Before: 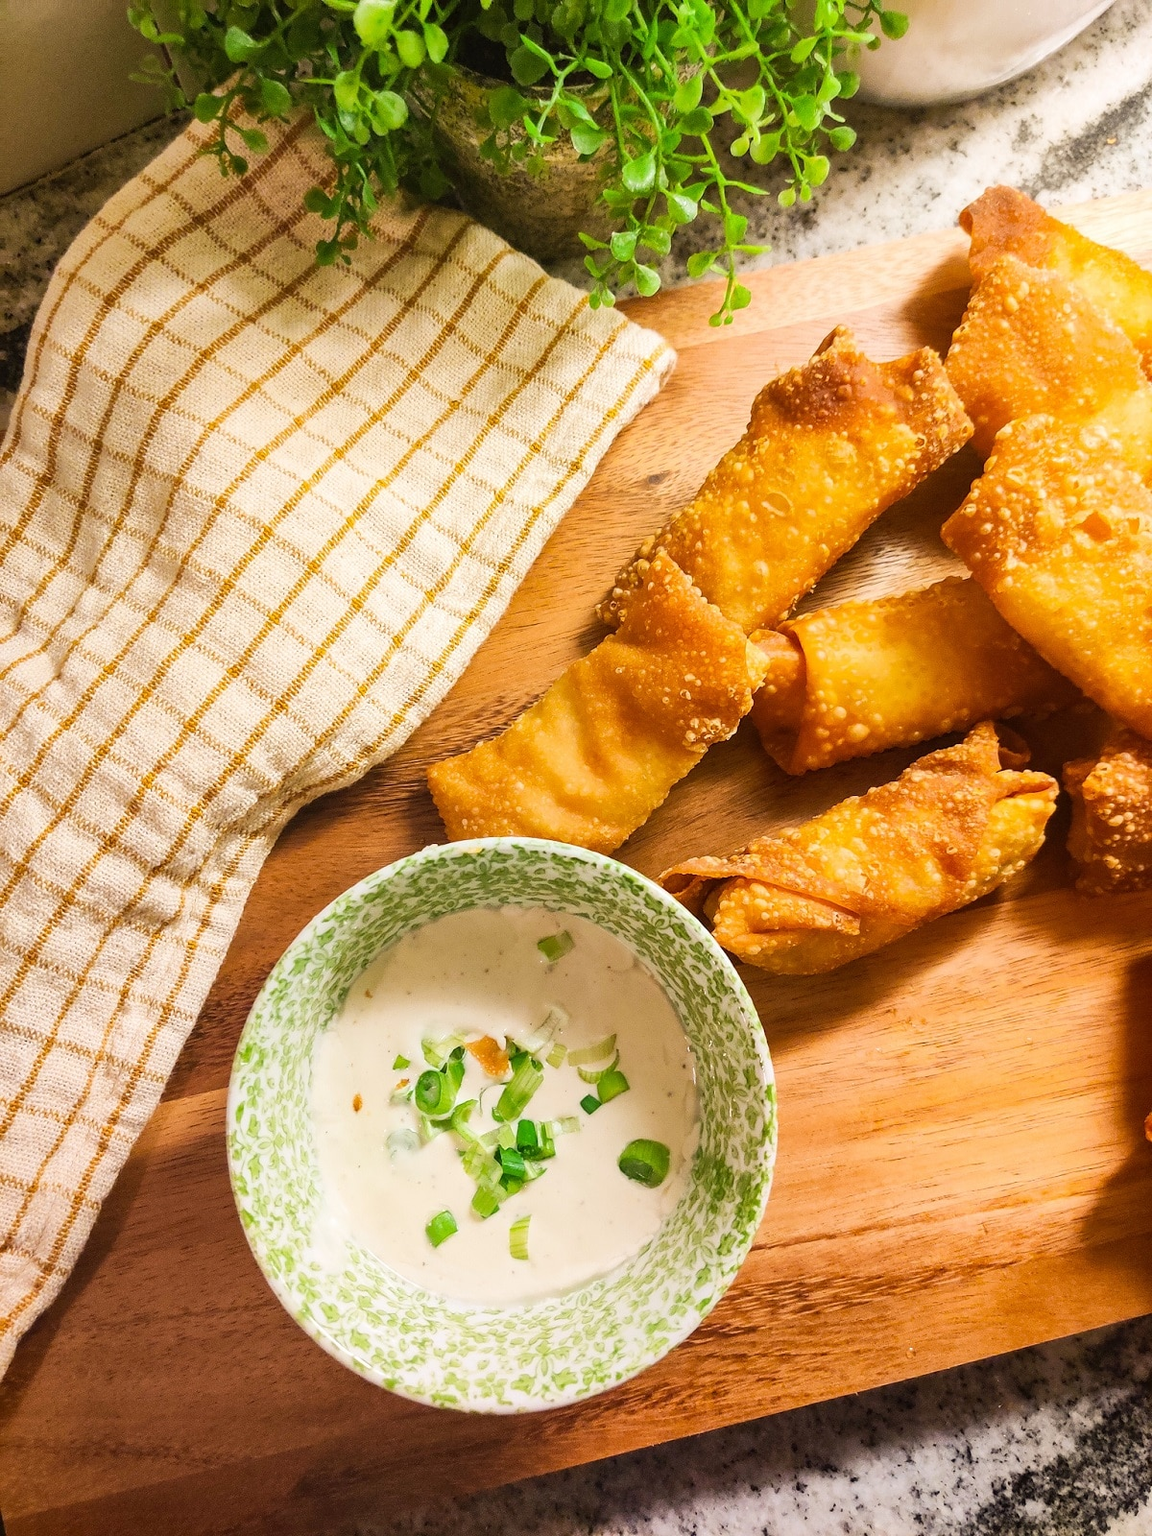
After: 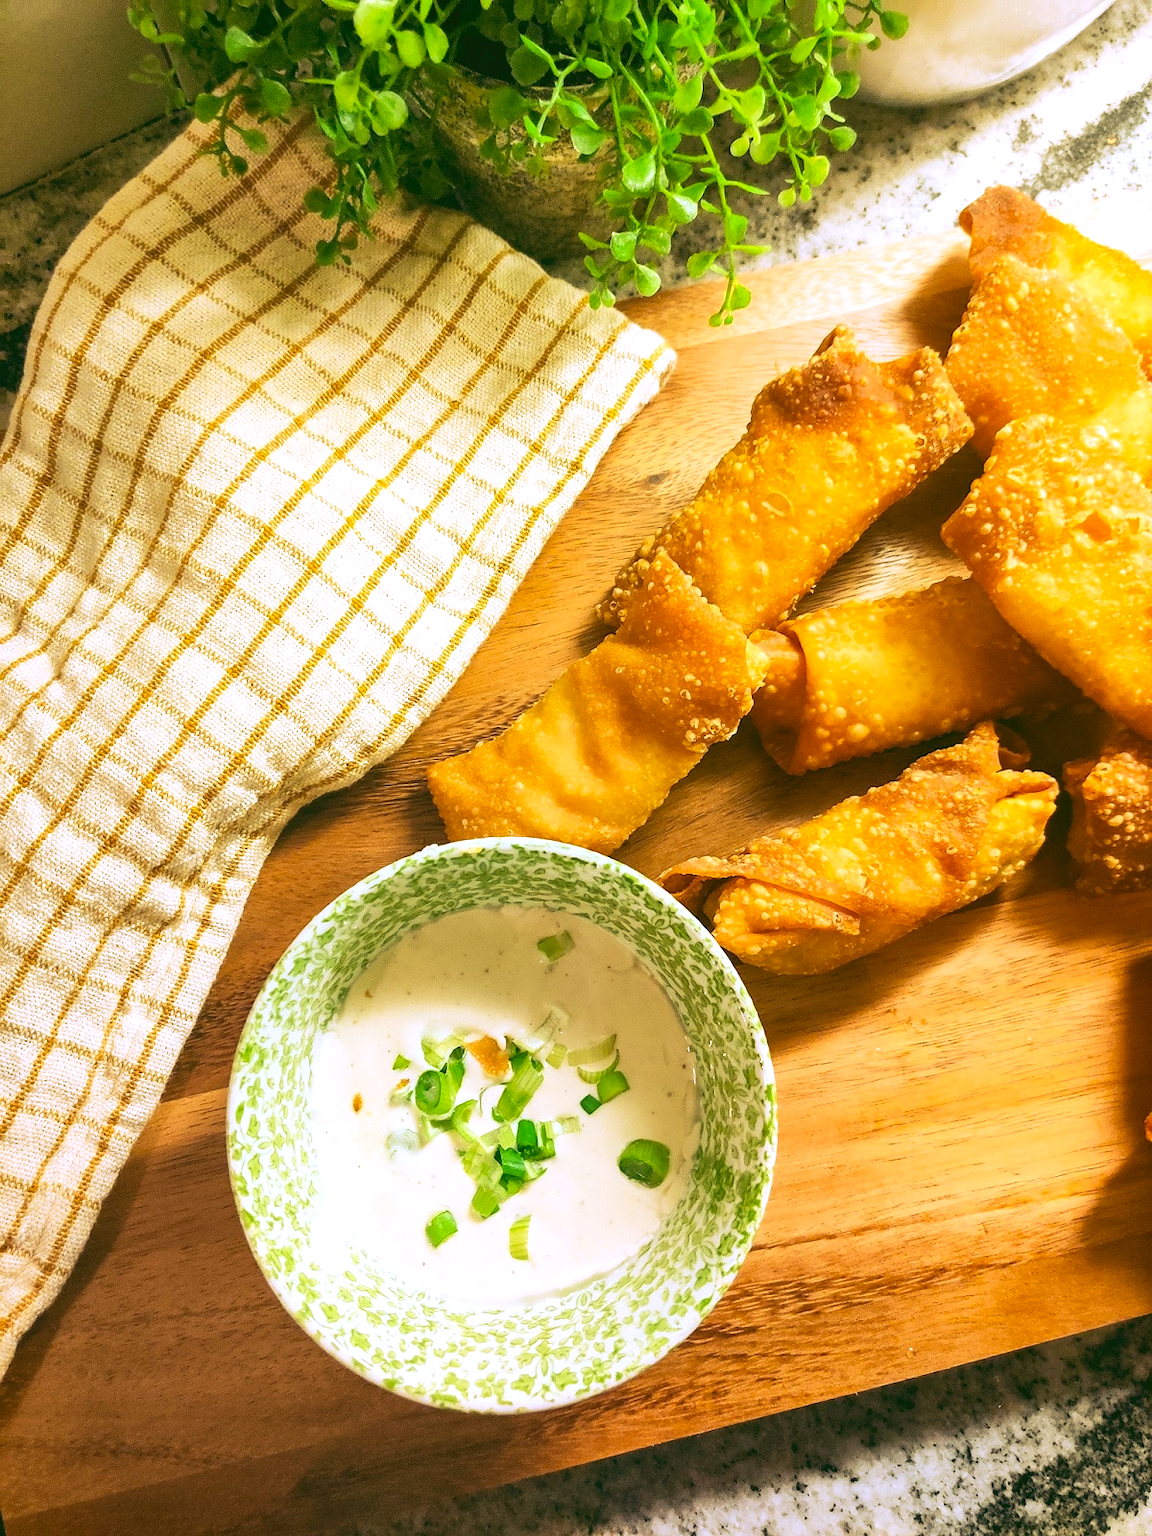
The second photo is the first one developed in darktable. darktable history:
rgb curve: curves: ch0 [(0.123, 0.061) (0.995, 0.887)]; ch1 [(0.06, 0.116) (1, 0.906)]; ch2 [(0, 0) (0.824, 0.69) (1, 1)], mode RGB, independent channels, compensate middle gray true
exposure: exposure 0.636 EV, compensate highlight preservation false
